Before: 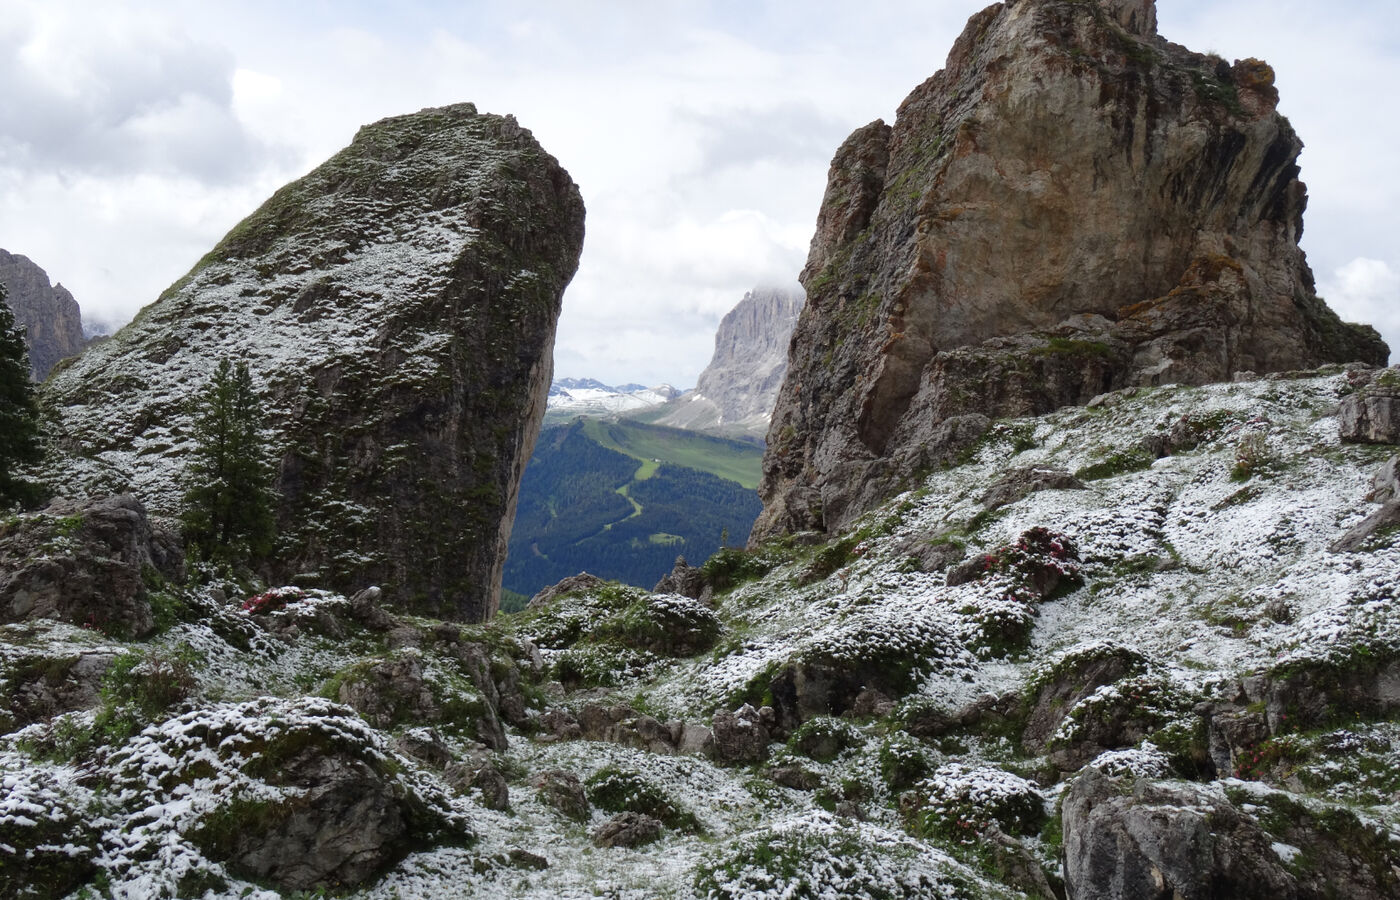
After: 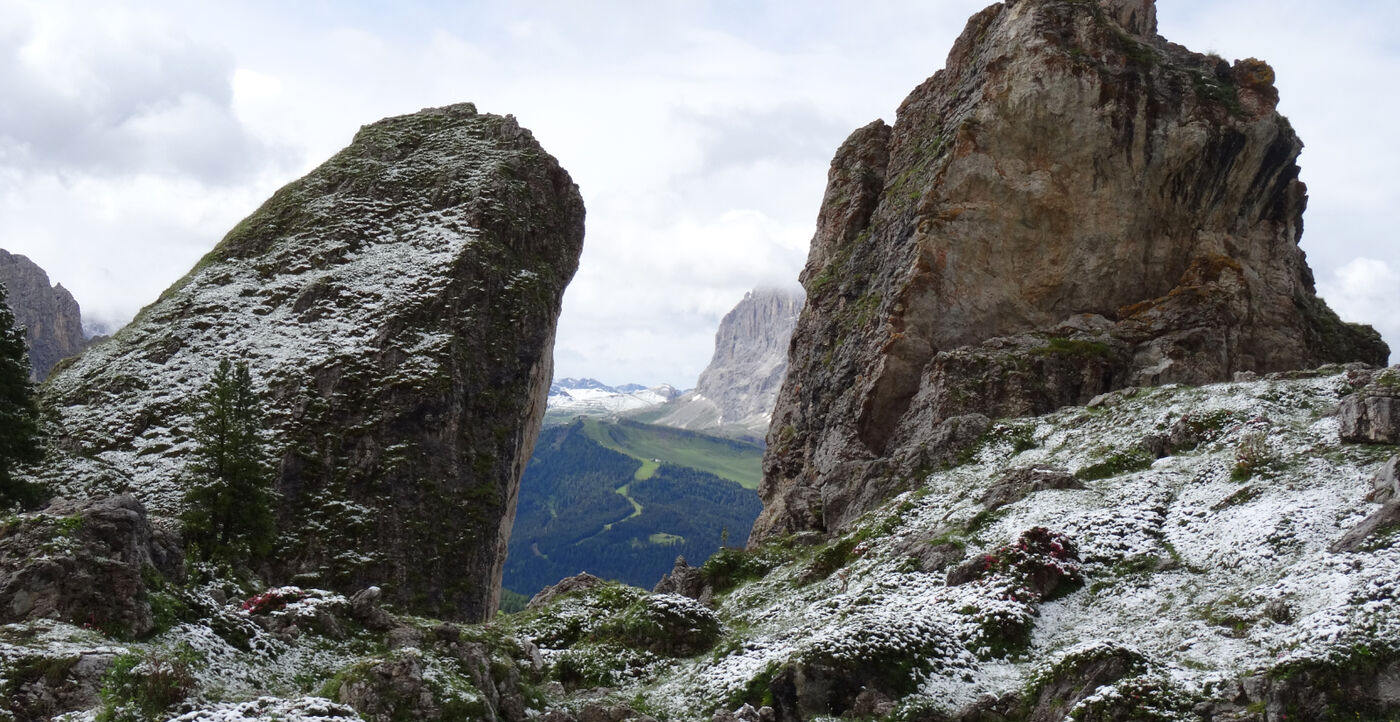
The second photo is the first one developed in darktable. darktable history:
contrast brightness saturation: contrast 0.084, saturation 0.018
crop: bottom 19.7%
